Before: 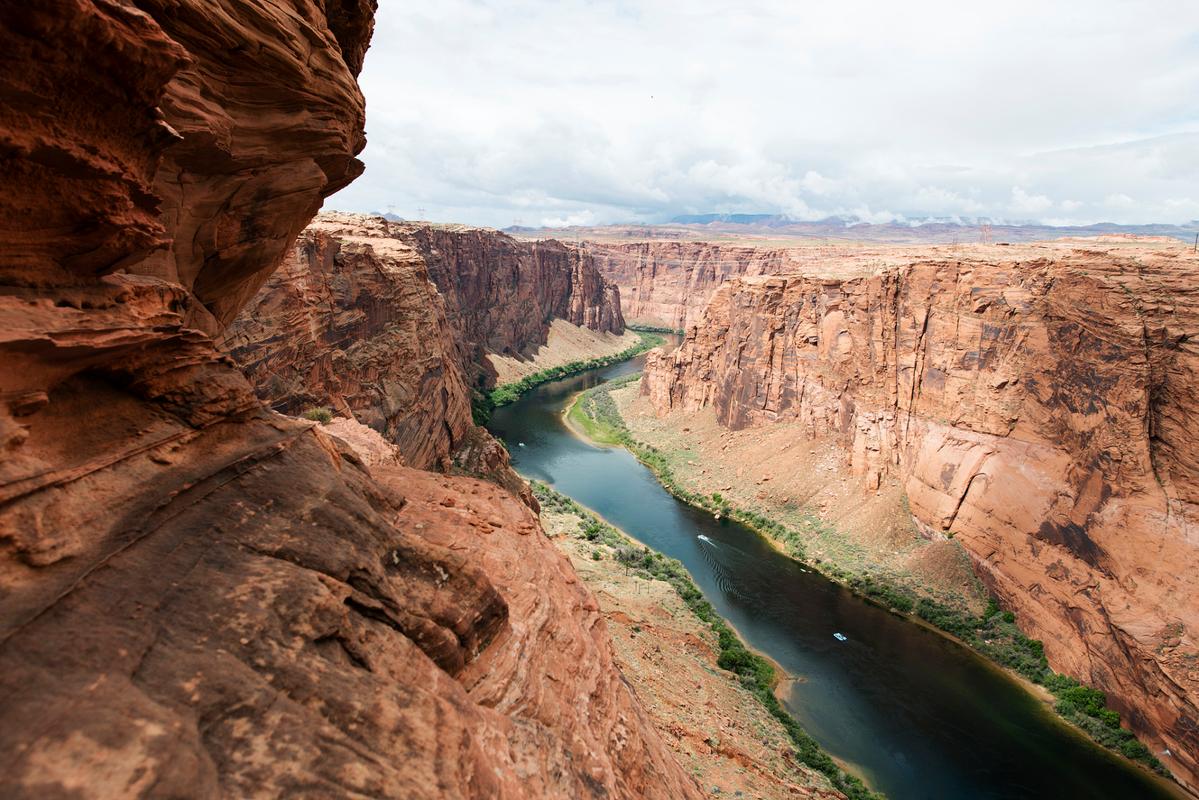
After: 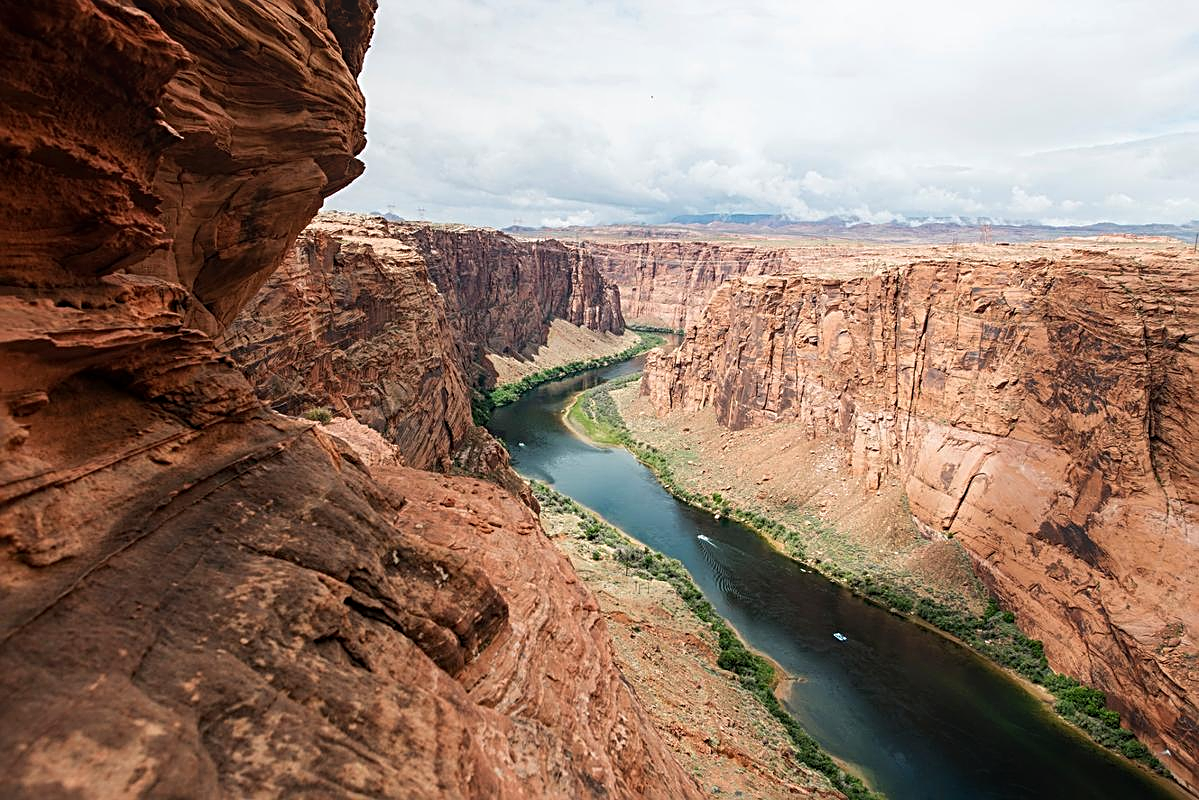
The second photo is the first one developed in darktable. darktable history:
local contrast: detail 110%
sharpen: radius 2.543, amount 0.636
